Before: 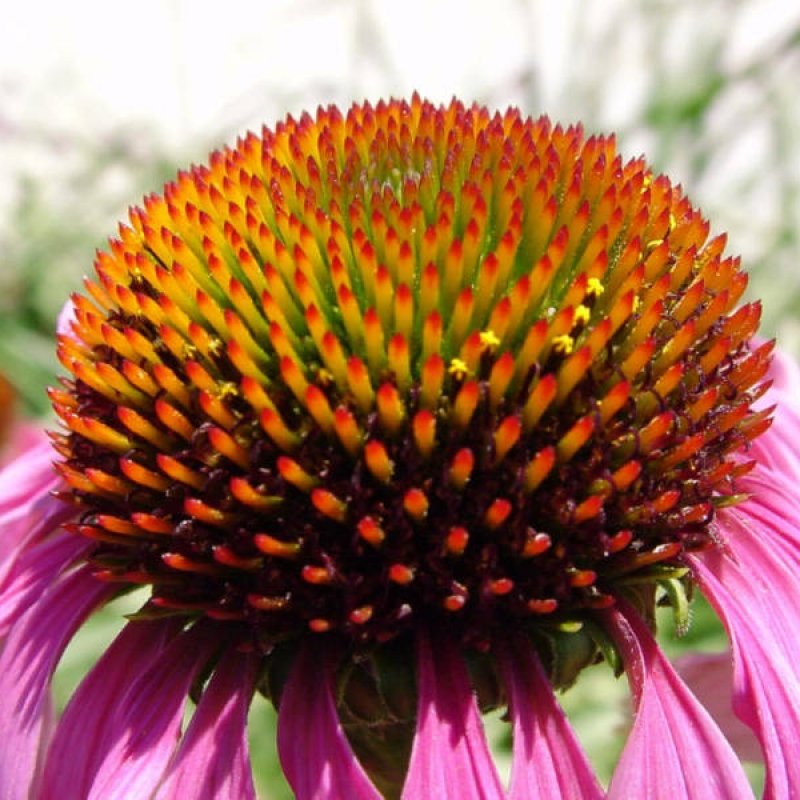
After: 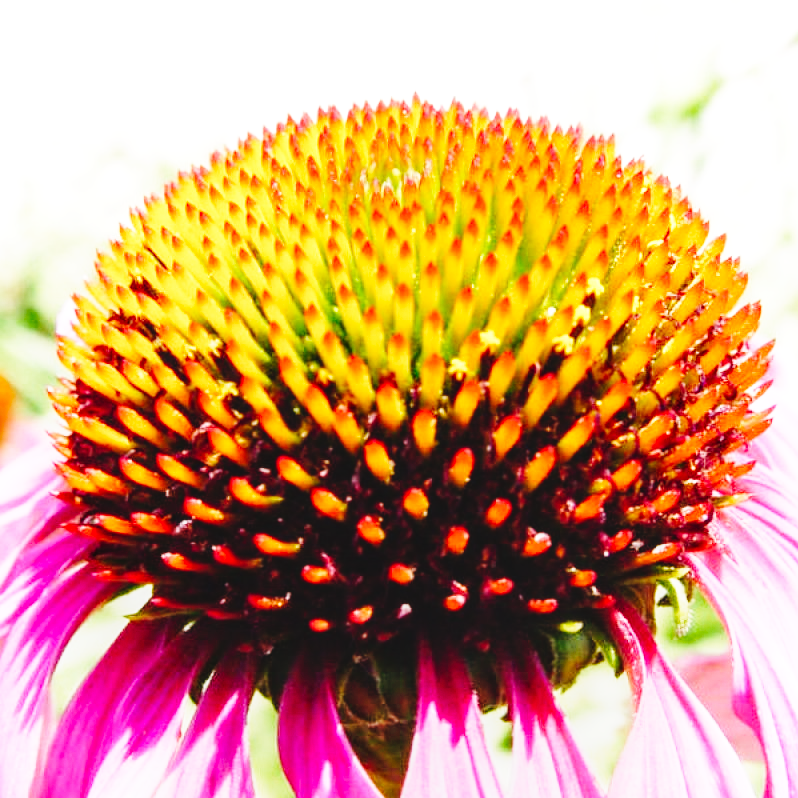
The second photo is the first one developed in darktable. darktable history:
crop: top 0.05%, bottom 0.098%
local contrast: detail 110%
base curve: curves: ch0 [(0, 0) (0, 0) (0.002, 0.001) (0.008, 0.003) (0.019, 0.011) (0.037, 0.037) (0.064, 0.11) (0.102, 0.232) (0.152, 0.379) (0.216, 0.524) (0.296, 0.665) (0.394, 0.789) (0.512, 0.881) (0.651, 0.945) (0.813, 0.986) (1, 1)], preserve colors none
exposure: black level correction 0, exposure 0.9 EV, compensate highlight preservation false
